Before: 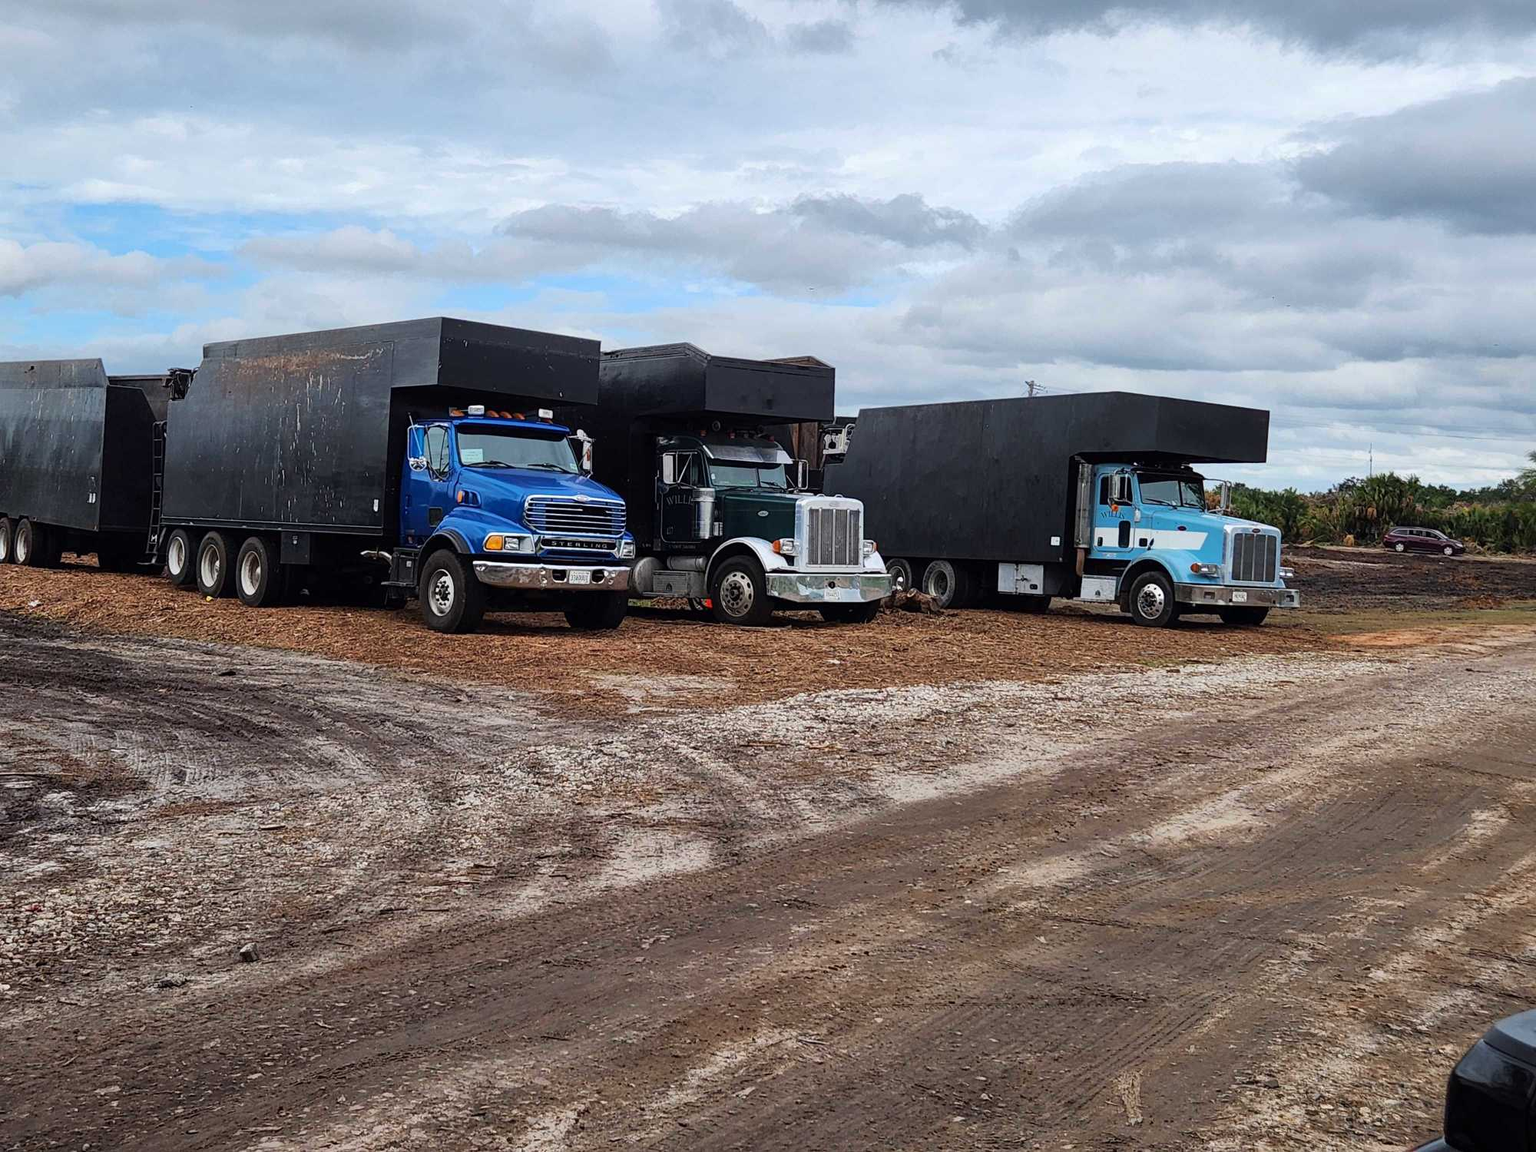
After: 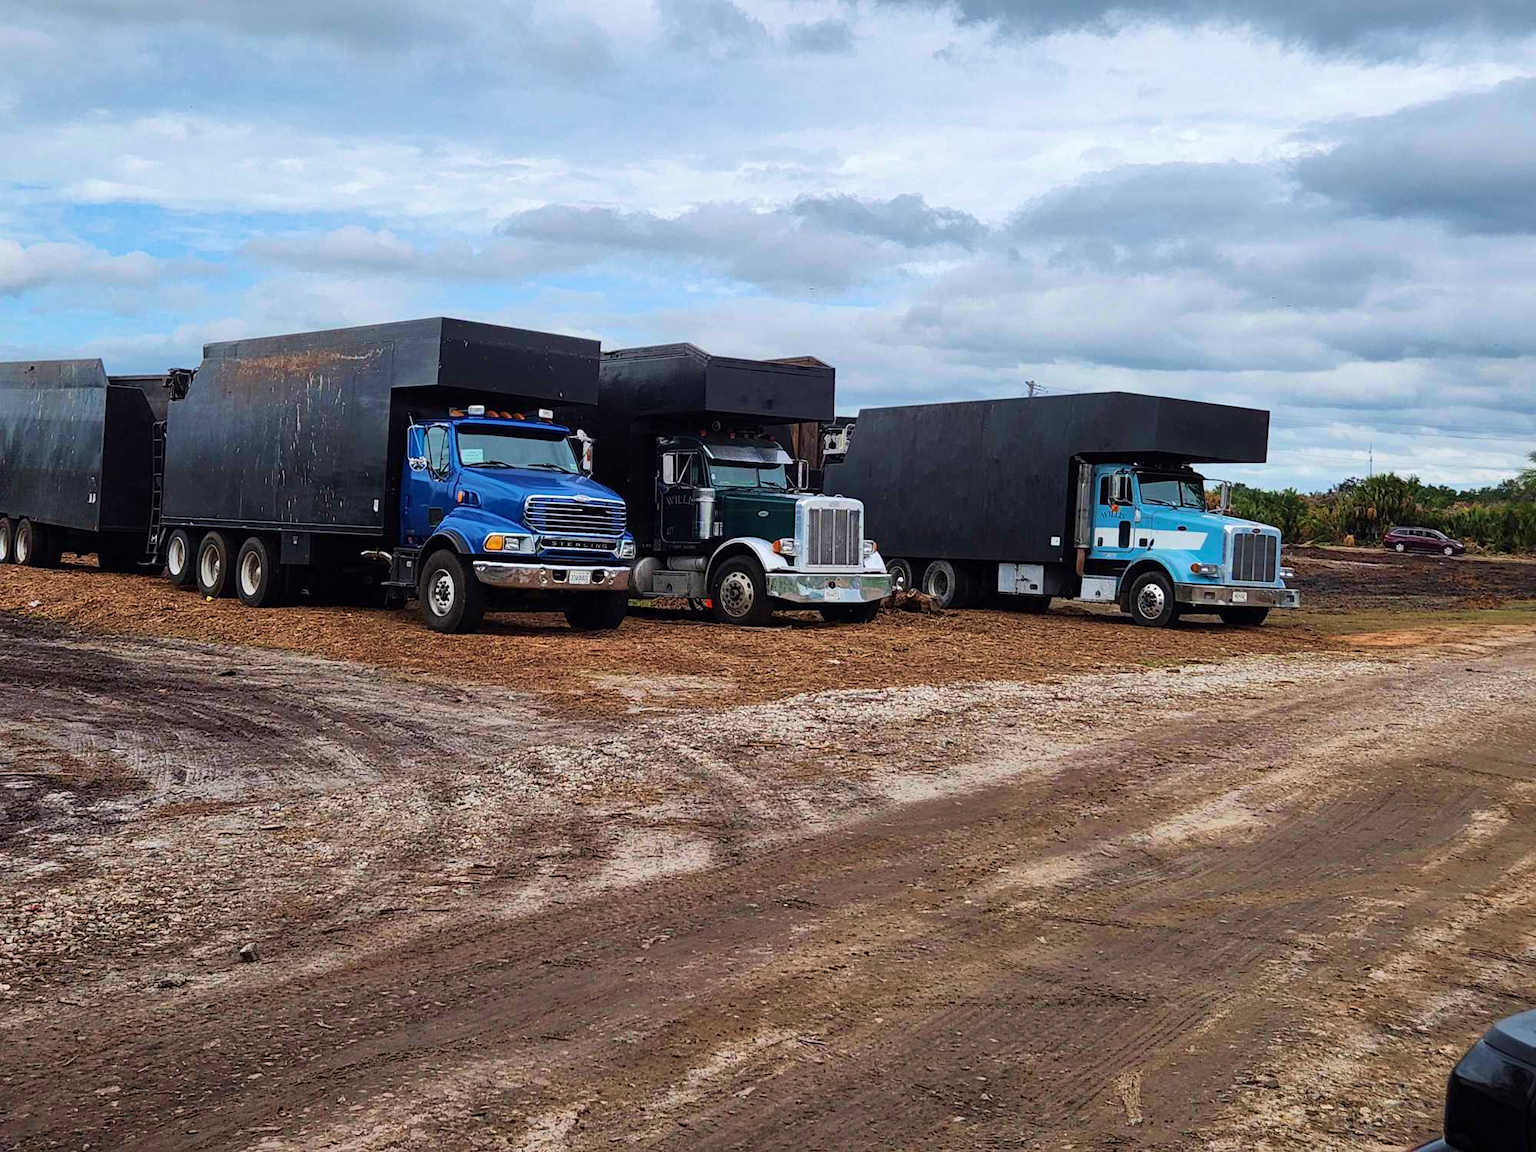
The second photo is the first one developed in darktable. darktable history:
tone equalizer: smoothing diameter 2.18%, edges refinement/feathering 20.86, mask exposure compensation -1.57 EV, filter diffusion 5
velvia: strength 39.03%
